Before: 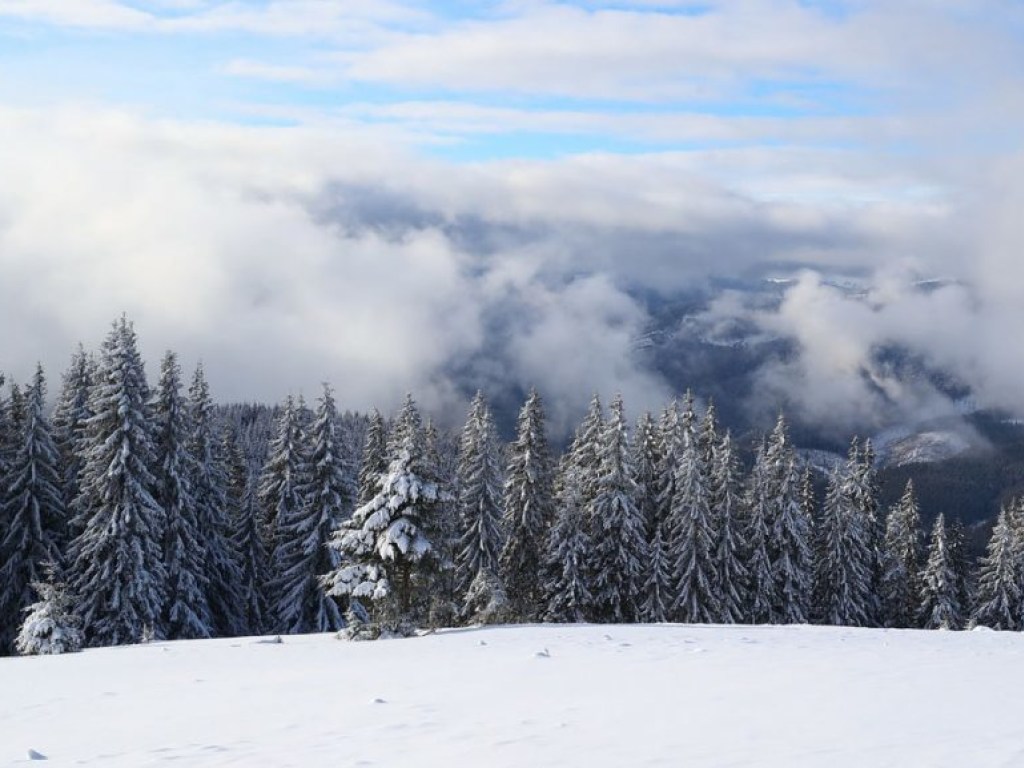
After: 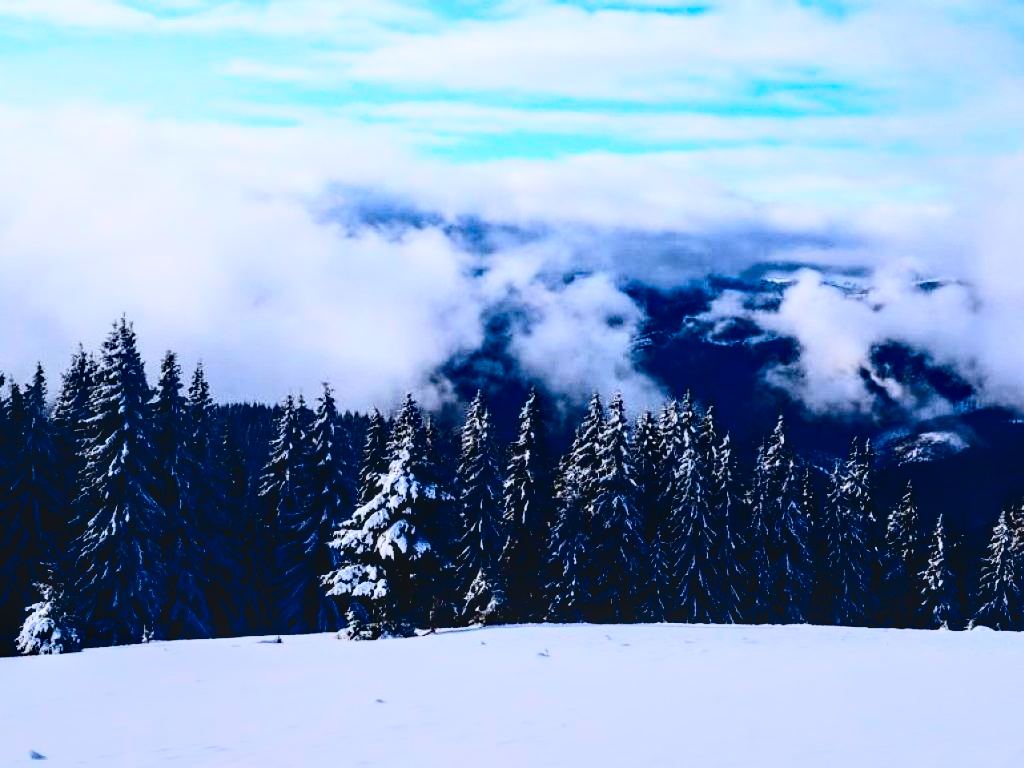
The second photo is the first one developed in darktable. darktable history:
filmic rgb: black relative exposure -3.94 EV, white relative exposure 3.15 EV, threshold 5.95 EV, hardness 2.87, color science v6 (2022), iterations of high-quality reconstruction 0, enable highlight reconstruction true
local contrast: detail 130%
color calibration: illuminant as shot in camera, x 0.358, y 0.373, temperature 4628.91 K
contrast brightness saturation: contrast 0.759, brightness -0.993, saturation 0.994
exposure: exposure 0.076 EV, compensate highlight preservation false
color correction: highlights a* 0.457, highlights b* 2.64, shadows a* -0.793, shadows b* -4.25
